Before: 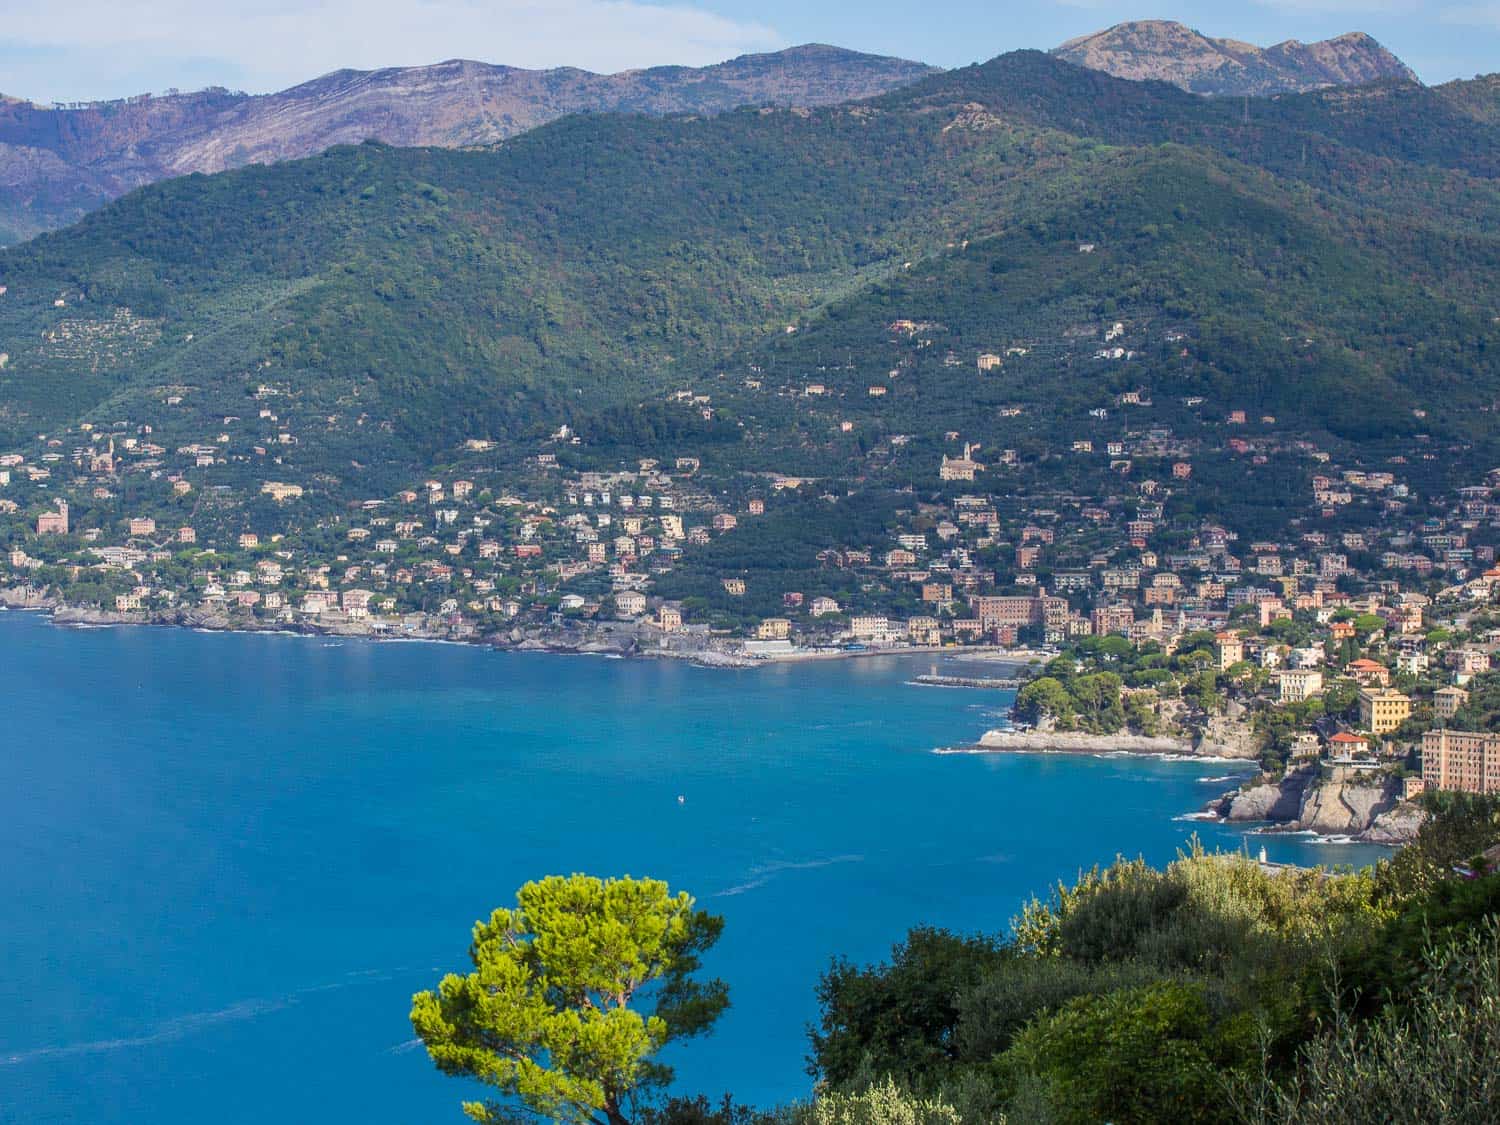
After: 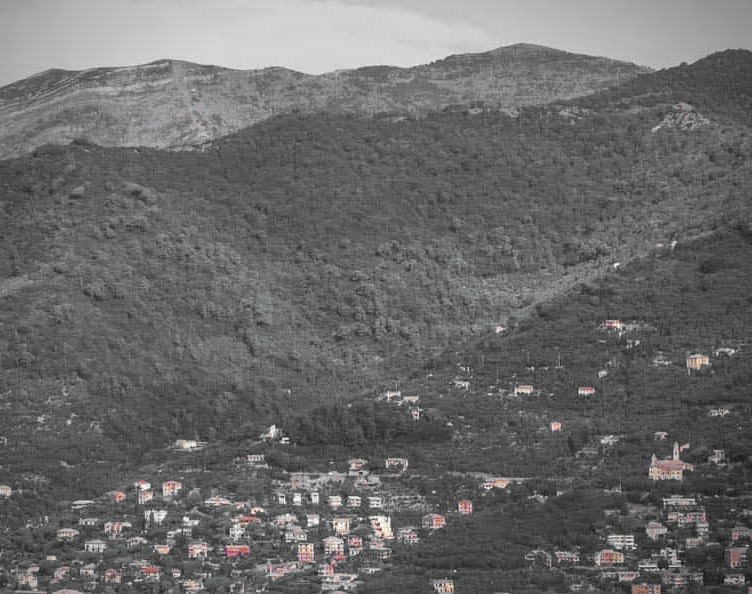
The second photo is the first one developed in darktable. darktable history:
vignetting: on, module defaults
color zones: curves: ch0 [(0, 0.497) (0.096, 0.361) (0.221, 0.538) (0.429, 0.5) (0.571, 0.5) (0.714, 0.5) (0.857, 0.5) (1, 0.497)]; ch1 [(0, 0.5) (0.143, 0.5) (0.257, -0.002) (0.429, 0.04) (0.571, -0.001) (0.714, -0.015) (0.857, 0.024) (1, 0.5)]
velvia: strength 31.99%, mid-tones bias 0.204
crop: left 19.46%, right 30.3%, bottom 46.913%
